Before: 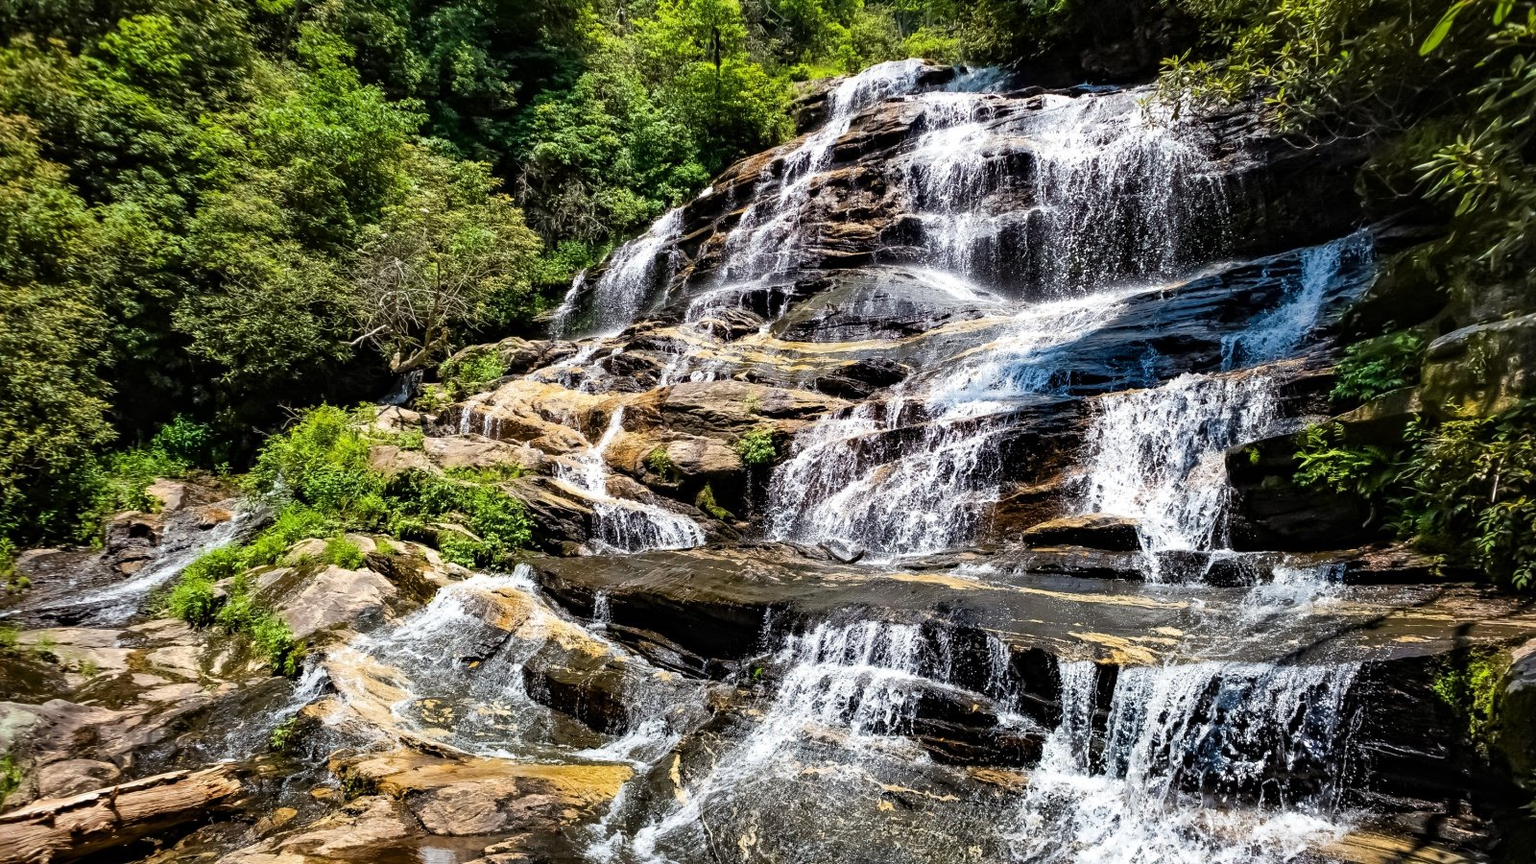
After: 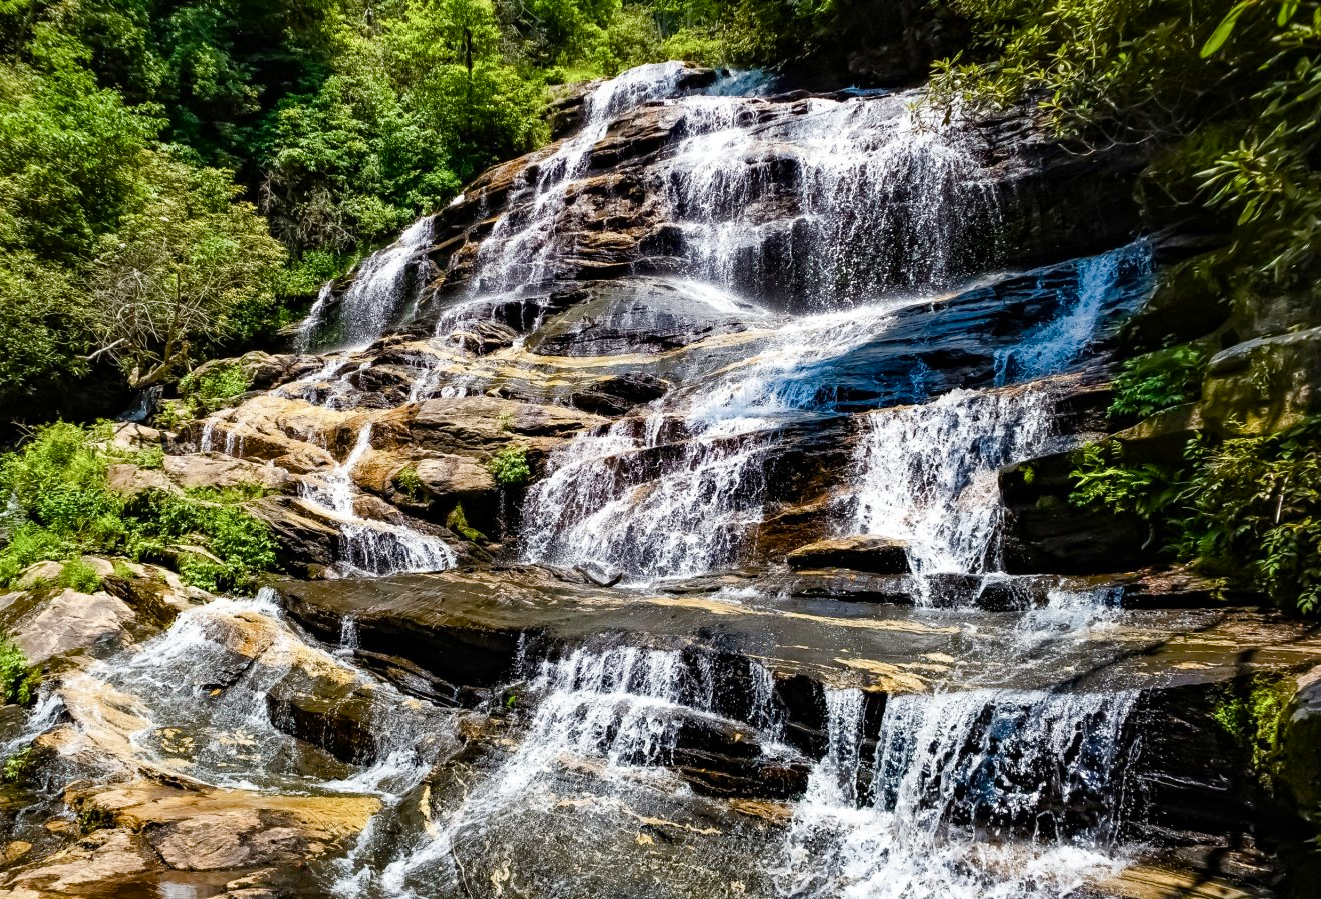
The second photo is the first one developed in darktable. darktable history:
color balance rgb: shadows lift › chroma 0.846%, shadows lift › hue 111.39°, linear chroma grading › global chroma 15.014%, perceptual saturation grading › global saturation 0.06%, perceptual saturation grading › highlights -32.395%, perceptual saturation grading › mid-tones 5.809%, perceptual saturation grading › shadows 16.976%, global vibrance 22.228%
crop: left 17.38%, bottom 0.025%
